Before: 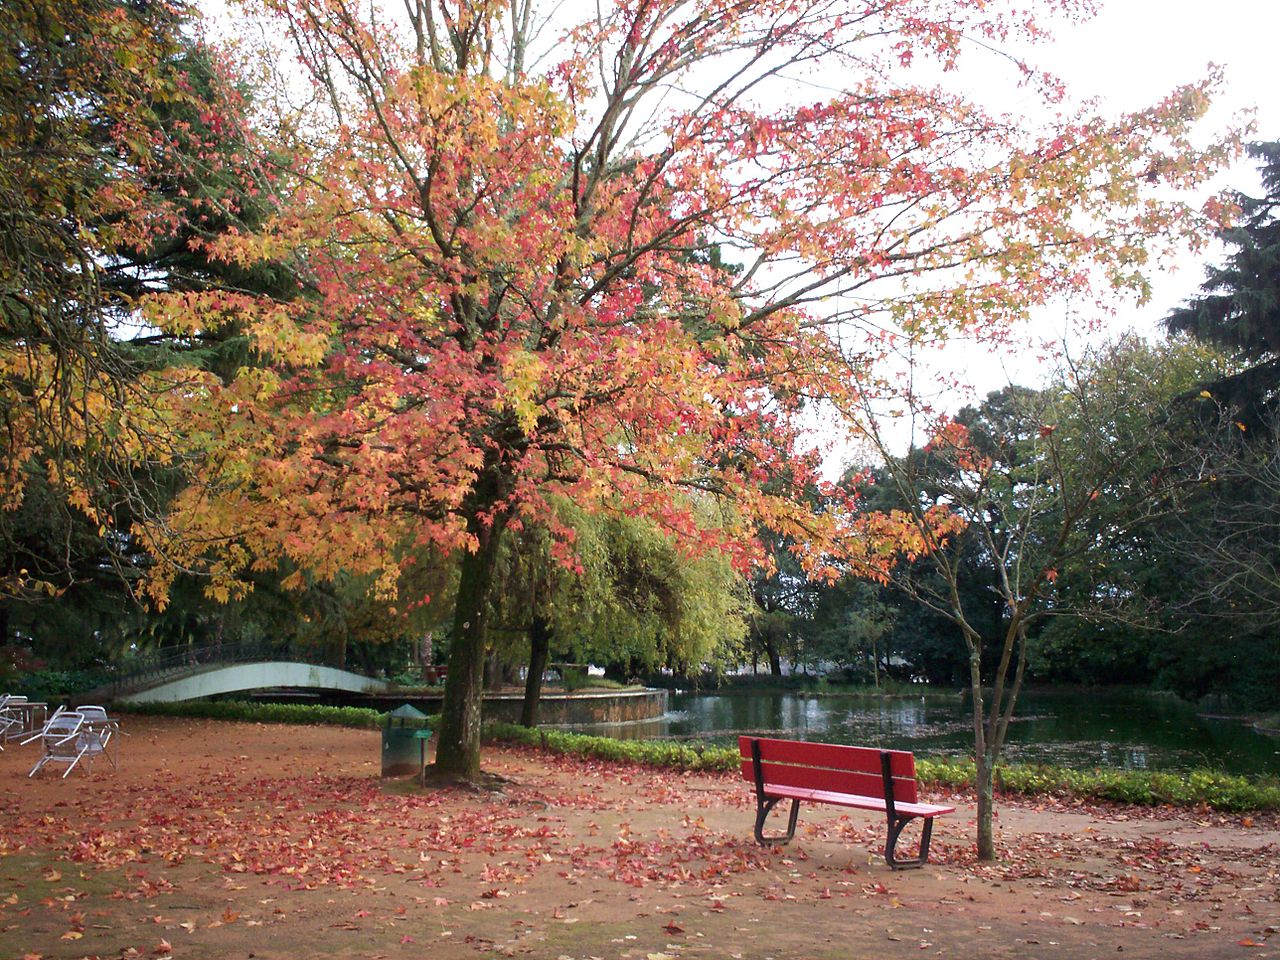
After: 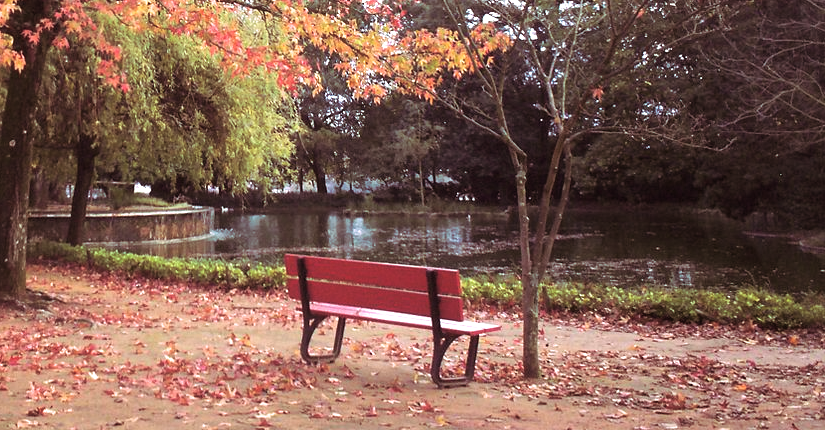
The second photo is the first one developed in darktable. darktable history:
exposure: black level correction -0.002, exposure 0.54 EV, compensate highlight preservation false
crop and rotate: left 35.509%, top 50.238%, bottom 4.934%
split-toning: highlights › hue 298.8°, highlights › saturation 0.73, compress 41.76%
